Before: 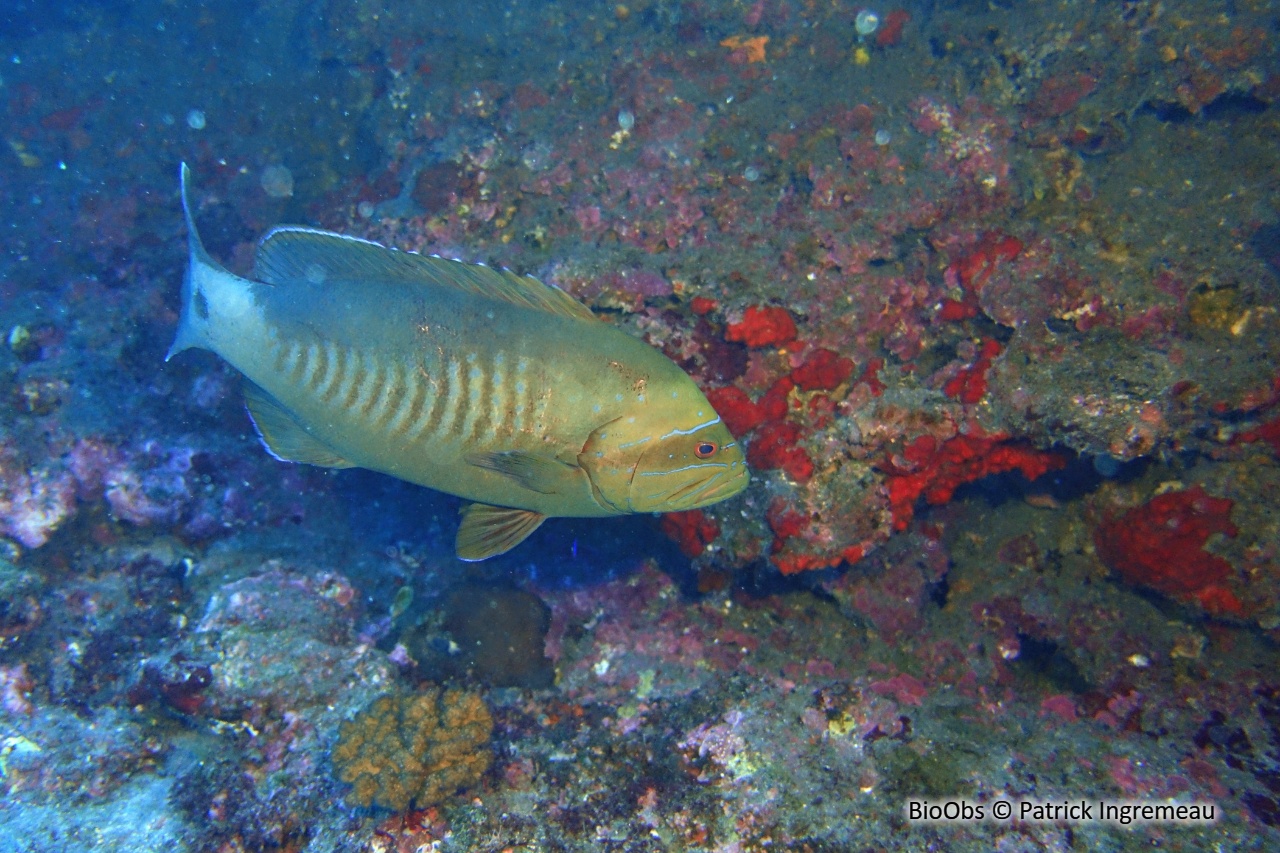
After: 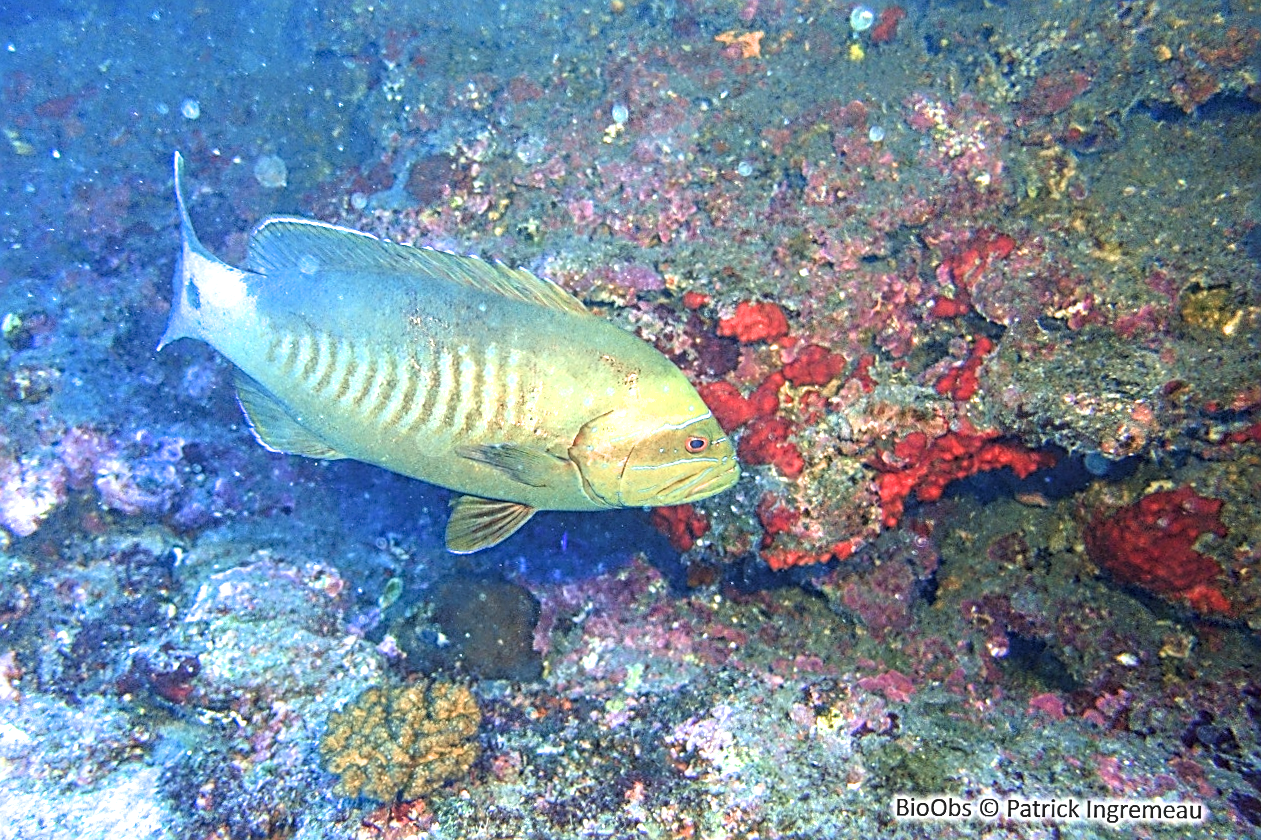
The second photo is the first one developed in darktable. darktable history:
sharpen: radius 3.083
filmic rgb: black relative exposure -6.43 EV, white relative exposure 2.42 EV, target white luminance 99.86%, hardness 5.28, latitude 0.123%, contrast 1.425, highlights saturation mix 2.01%
contrast equalizer: octaves 7, y [[0.439, 0.44, 0.442, 0.457, 0.493, 0.498], [0.5 ×6], [0.5 ×6], [0 ×6], [0 ×6]]
exposure: black level correction 0, exposure 1.2 EV, compensate highlight preservation false
local contrast: detail 130%
crop and rotate: angle -0.573°
